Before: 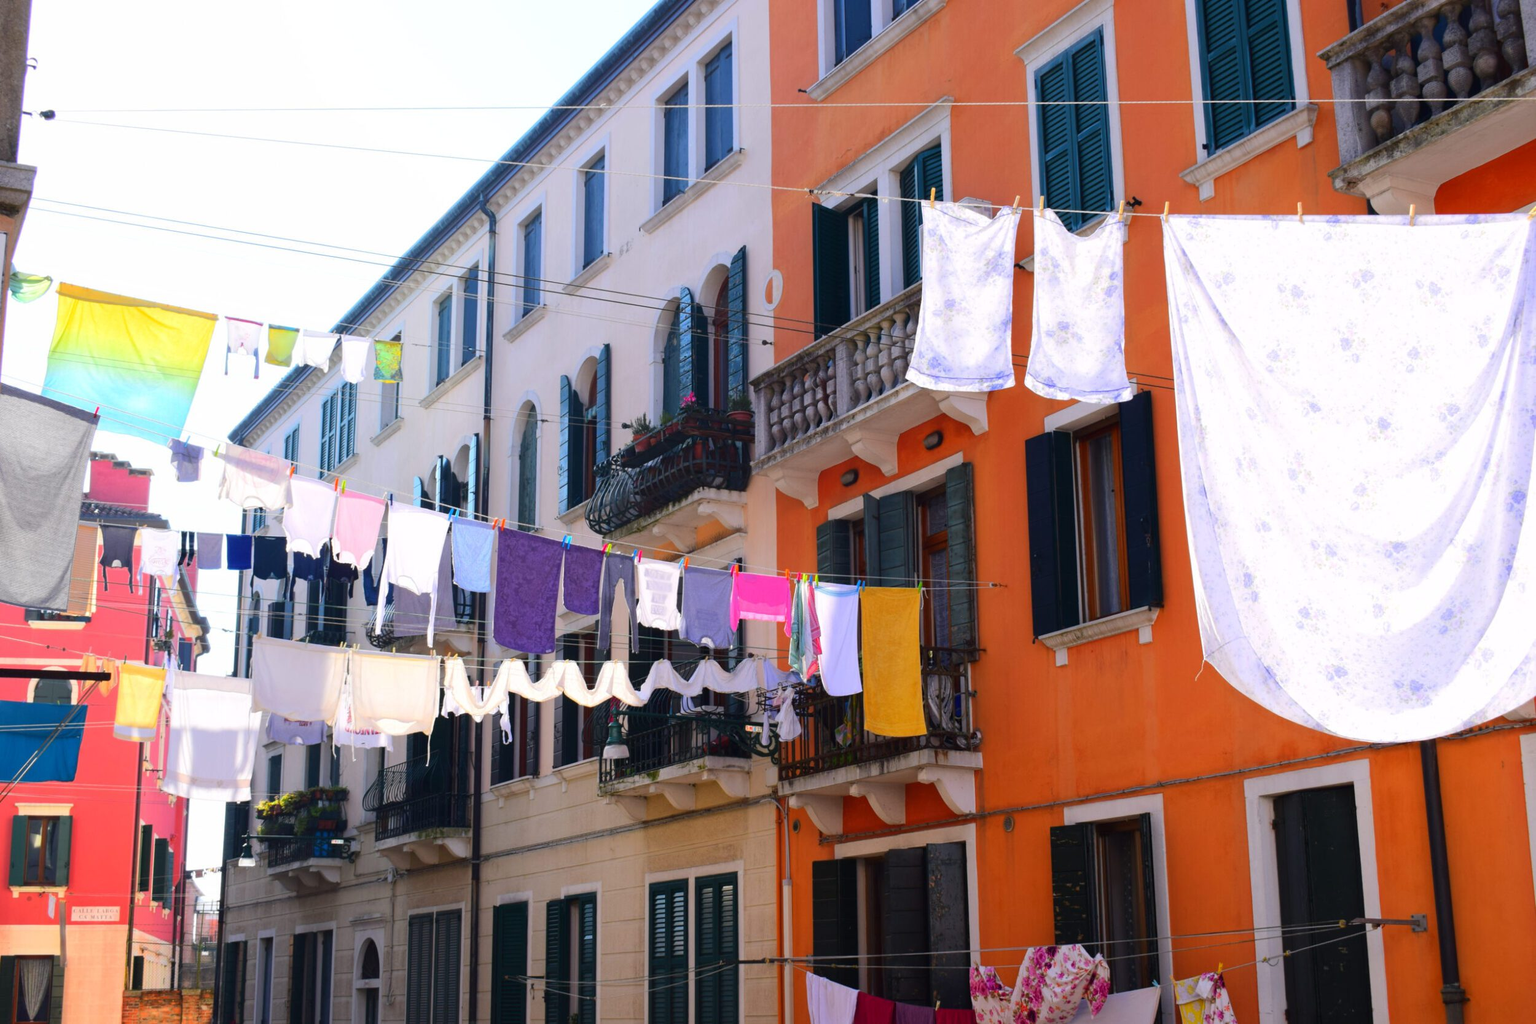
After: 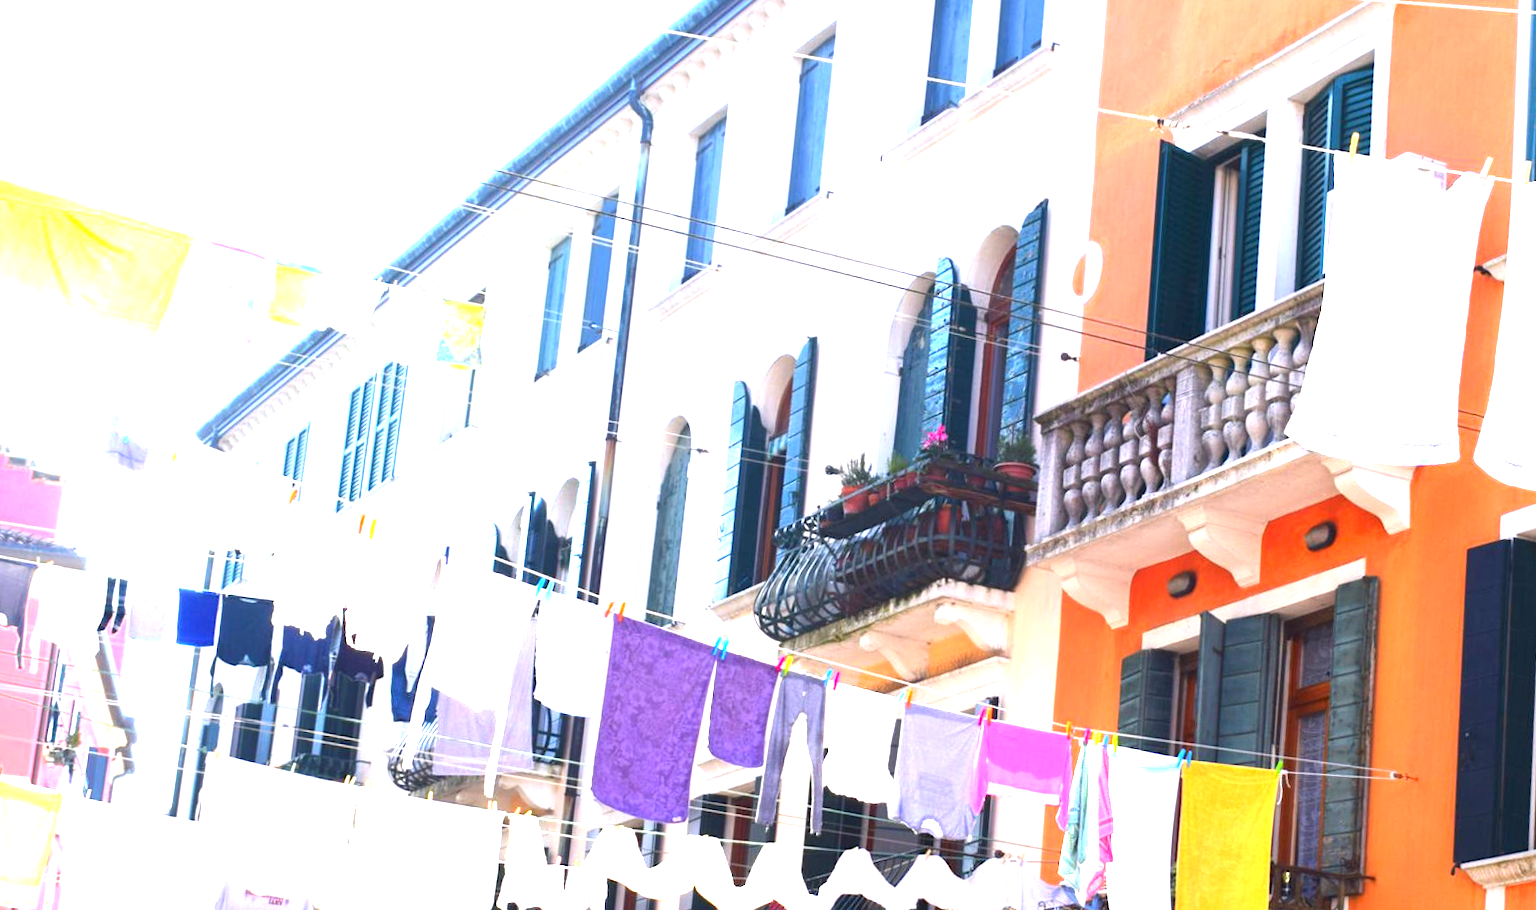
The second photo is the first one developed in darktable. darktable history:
crop and rotate: angle -4.99°, left 2.122%, top 6.945%, right 27.566%, bottom 30.519%
exposure: black level correction 0, exposure 1.9 EV, compensate highlight preservation false
